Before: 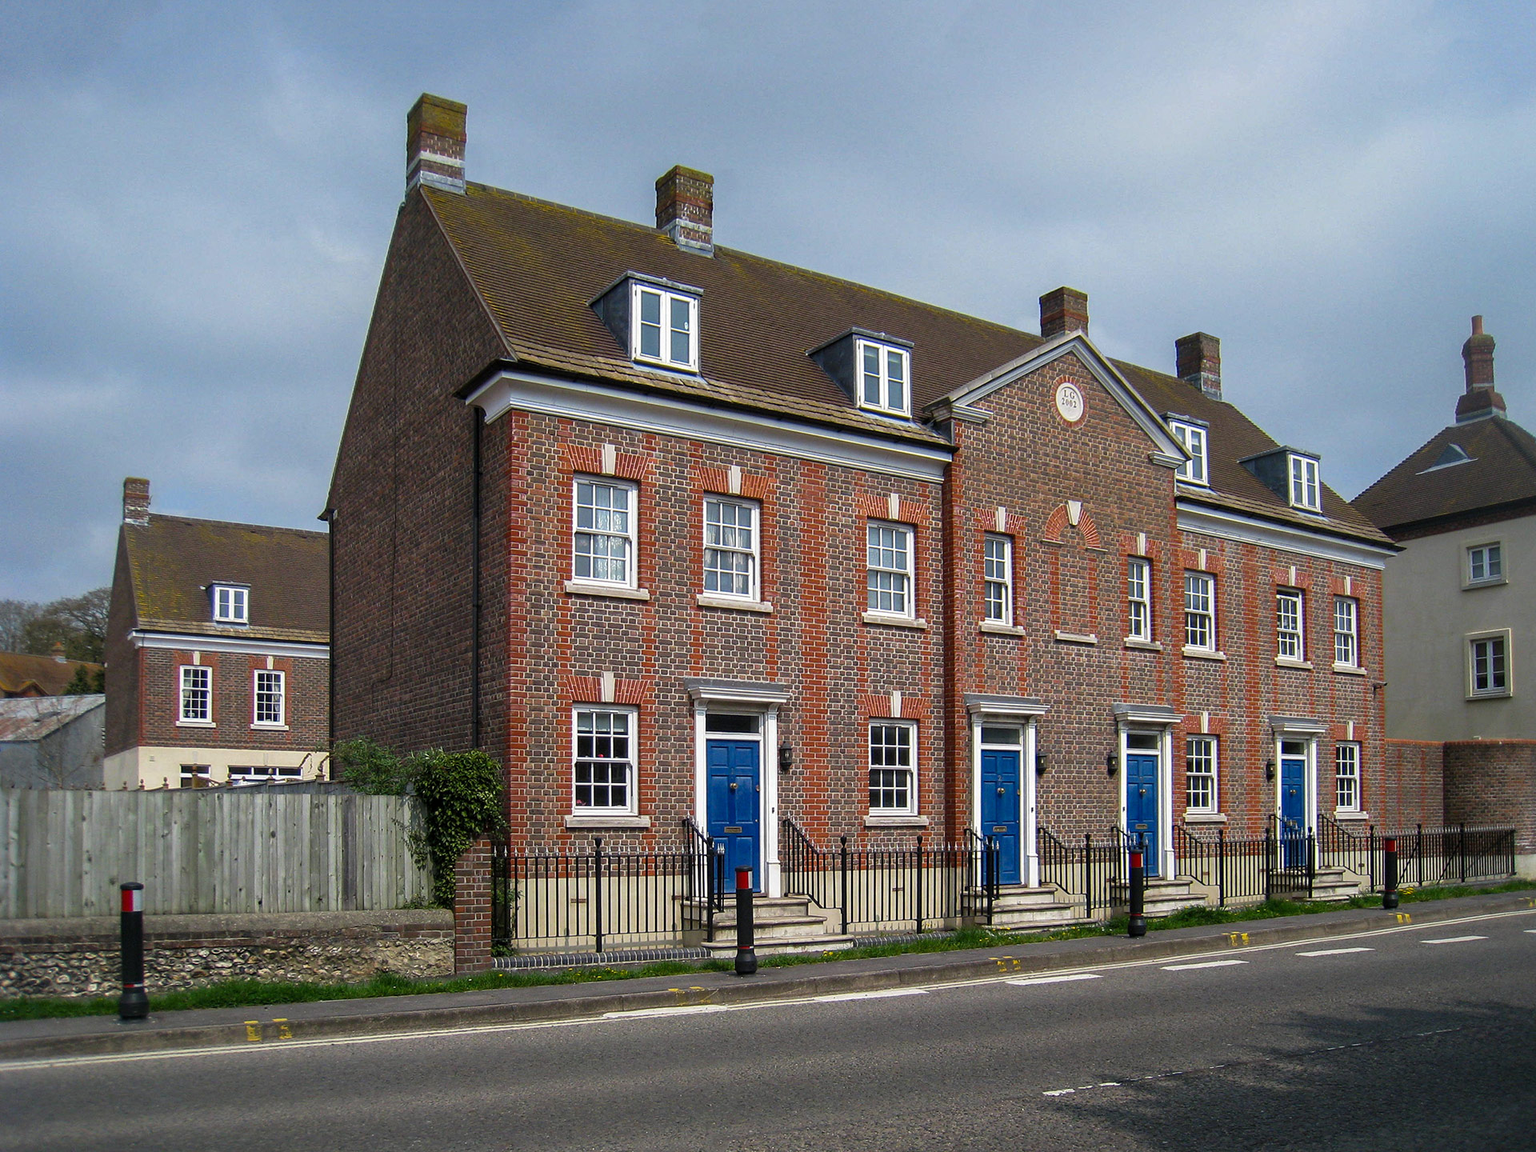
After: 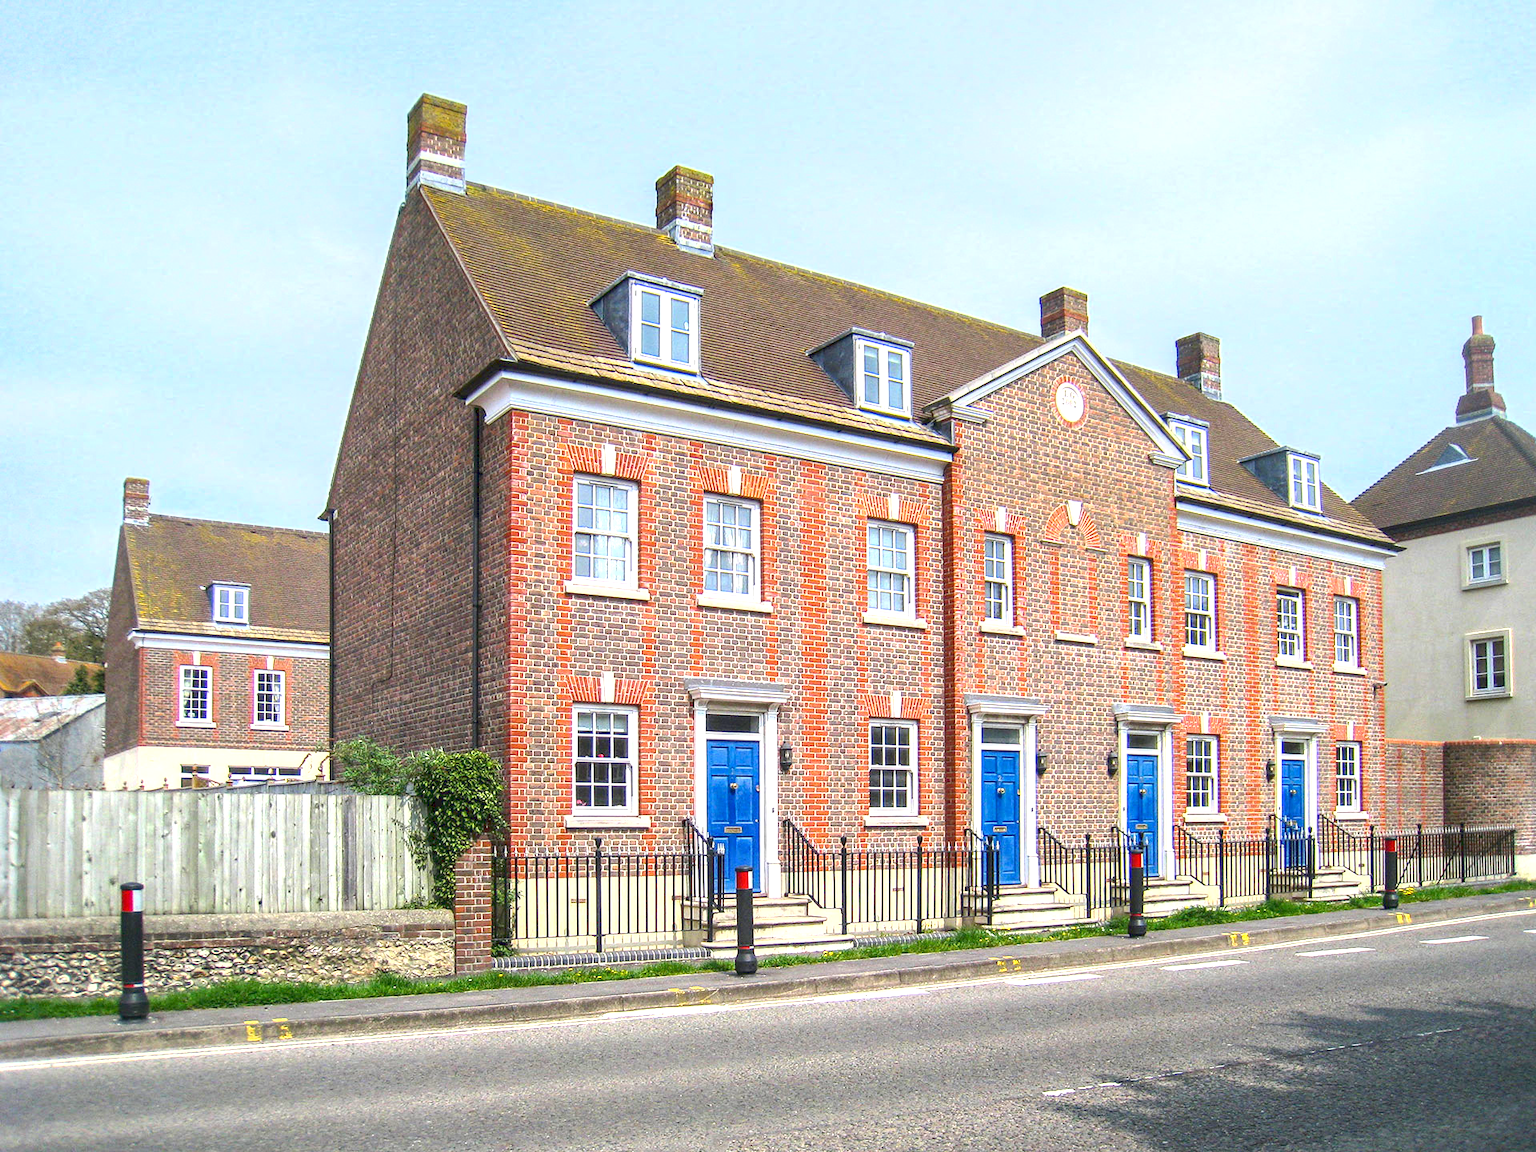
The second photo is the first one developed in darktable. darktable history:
exposure: exposure 0.751 EV, compensate exposure bias true, compensate highlight preservation false
local contrast: detail 130%
tone curve: curves: ch0 [(0, 0) (0.003, 0.115) (0.011, 0.133) (0.025, 0.157) (0.044, 0.182) (0.069, 0.209) (0.1, 0.239) (0.136, 0.279) (0.177, 0.326) (0.224, 0.379) (0.277, 0.436) (0.335, 0.507) (0.399, 0.587) (0.468, 0.671) (0.543, 0.75) (0.623, 0.837) (0.709, 0.916) (0.801, 0.978) (0.898, 0.985) (1, 1)]
